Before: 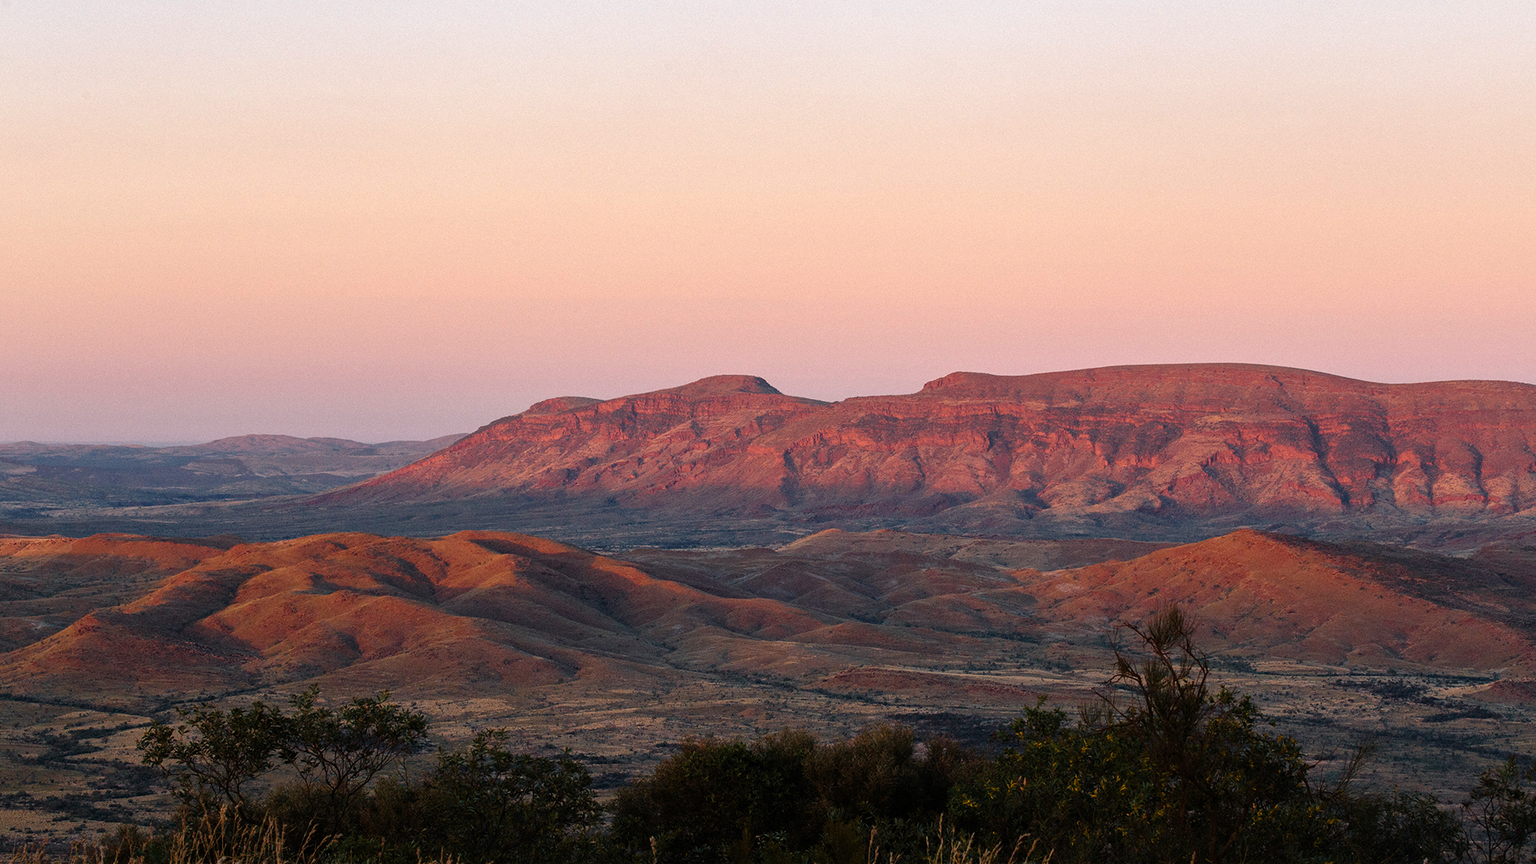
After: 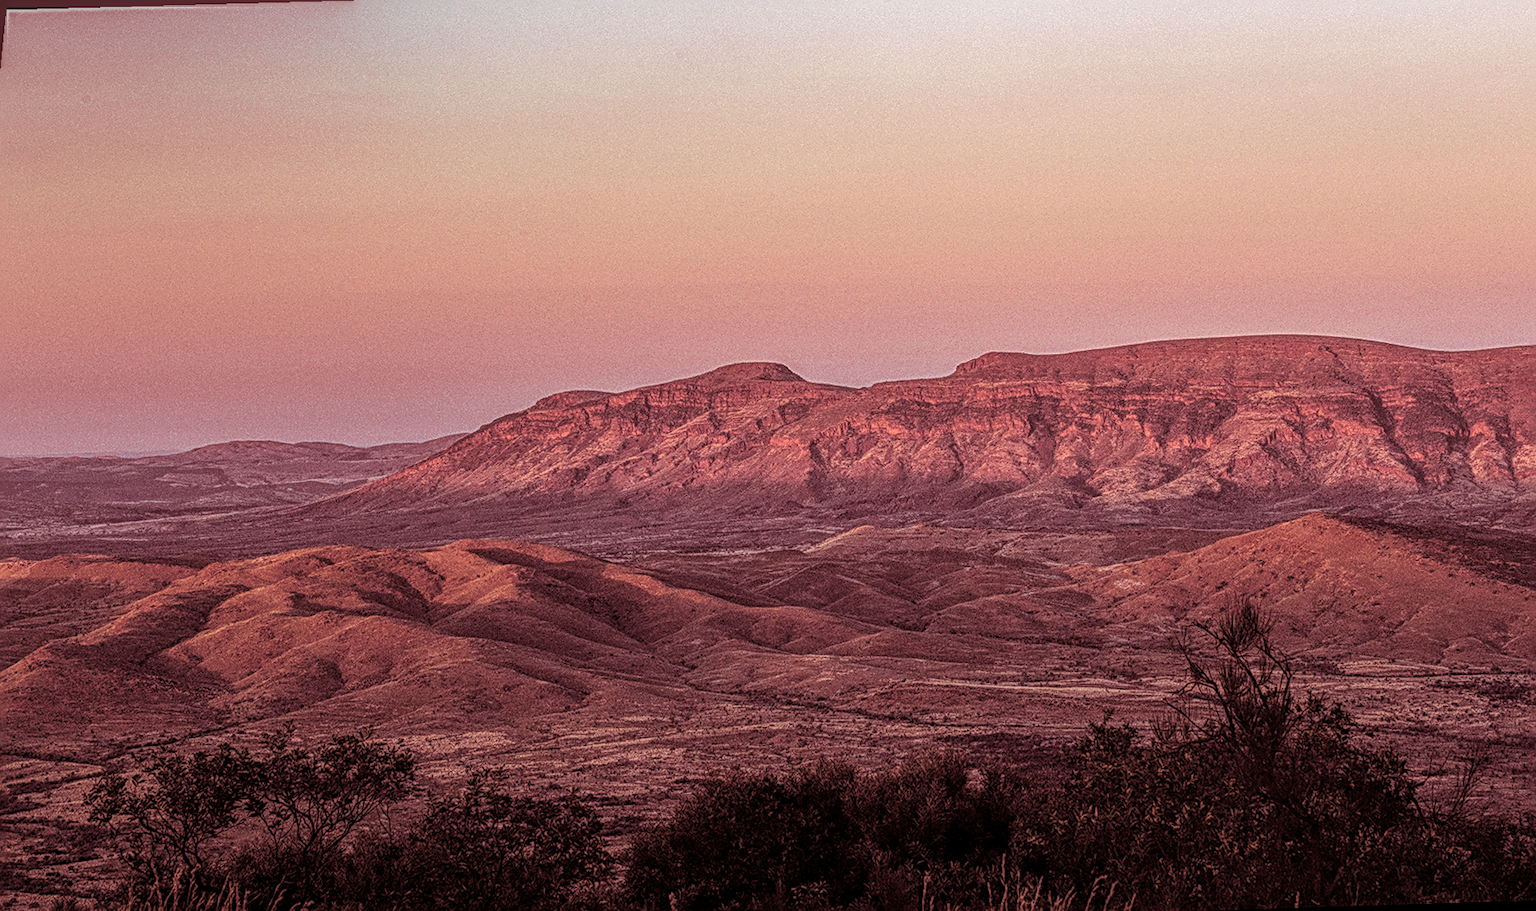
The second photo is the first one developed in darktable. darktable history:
local contrast: highlights 0%, shadows 0%, detail 200%, midtone range 0.25
rotate and perspective: rotation -1.68°, lens shift (vertical) -0.146, crop left 0.049, crop right 0.912, crop top 0.032, crop bottom 0.96
sharpen: radius 2.817, amount 0.715
split-toning: highlights › saturation 0, balance -61.83
